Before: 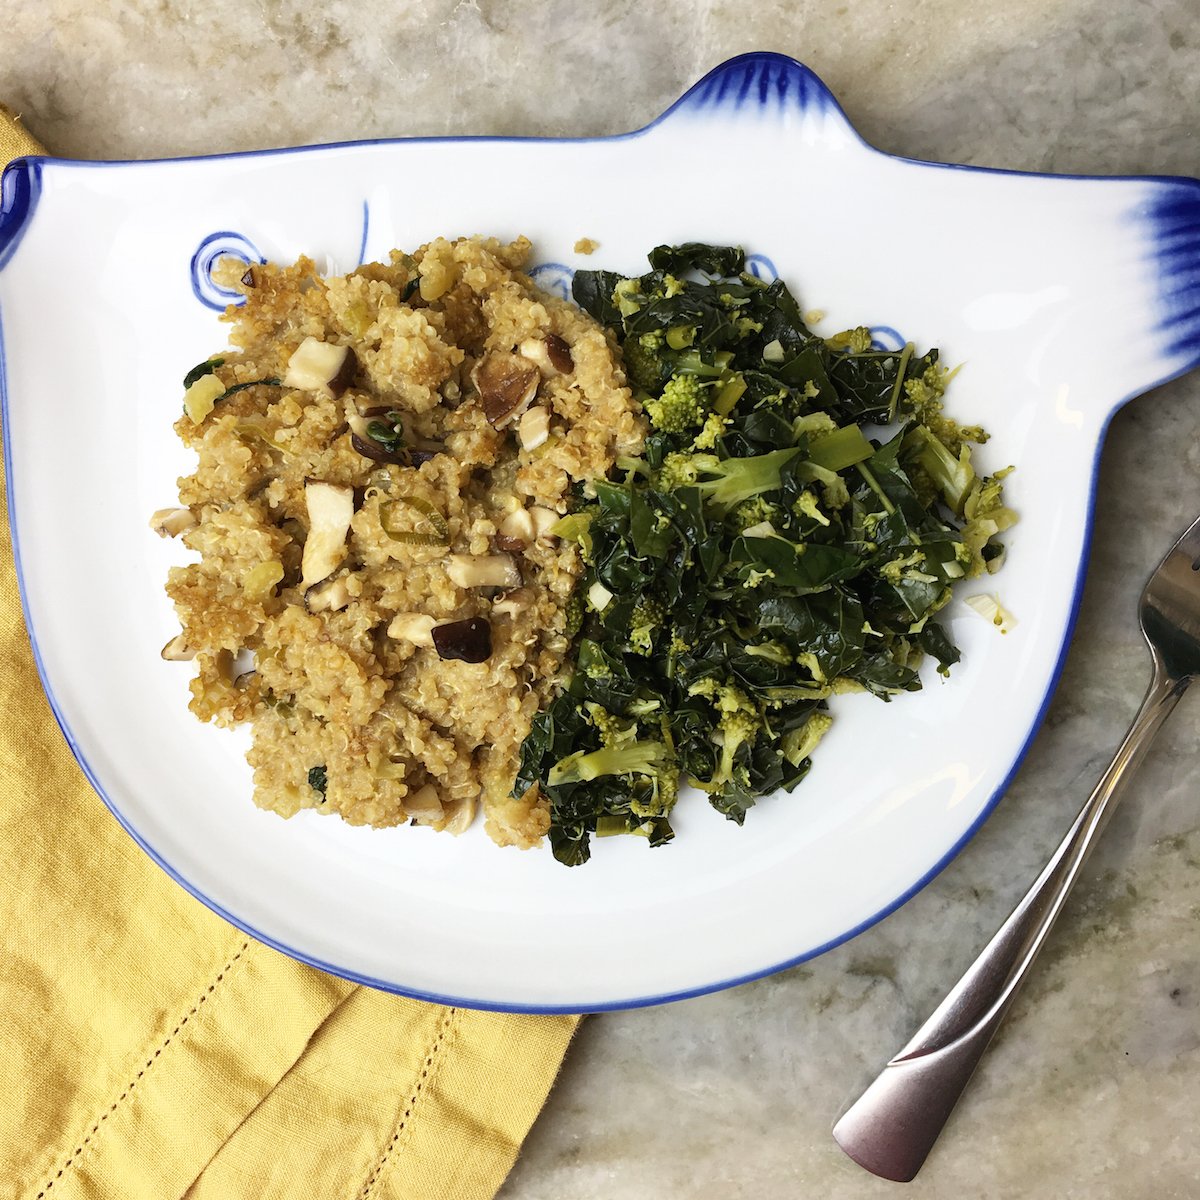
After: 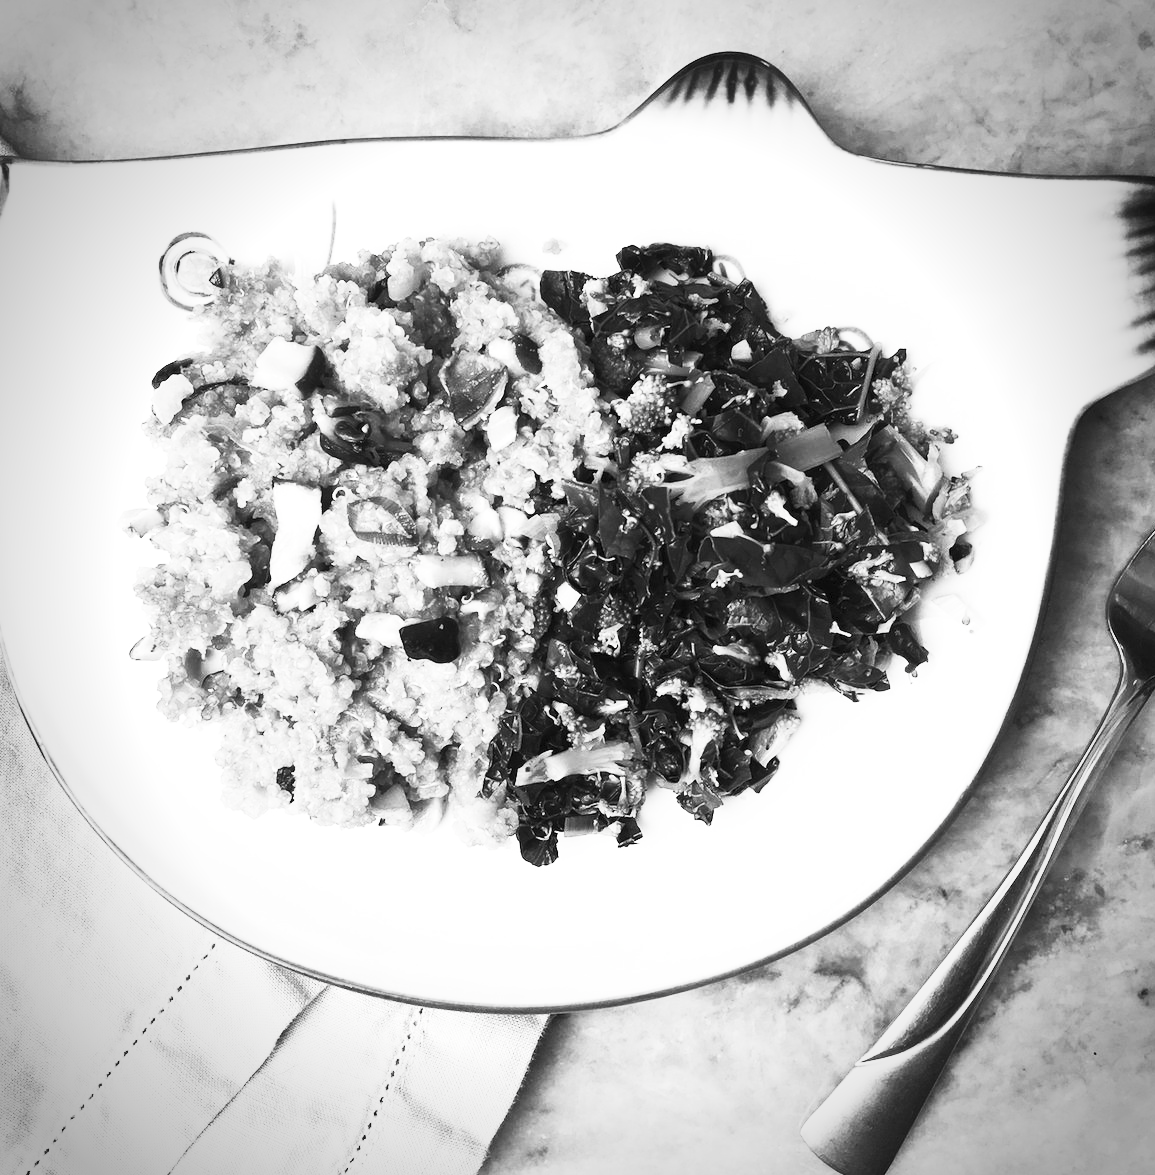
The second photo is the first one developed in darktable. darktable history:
crop and rotate: left 2.692%, right 1.018%, bottom 2.041%
vignetting: brightness -0.575, automatic ratio true
contrast brightness saturation: contrast 0.541, brightness 0.465, saturation -0.997
local contrast: mode bilateral grid, contrast 100, coarseness 99, detail 108%, midtone range 0.2
